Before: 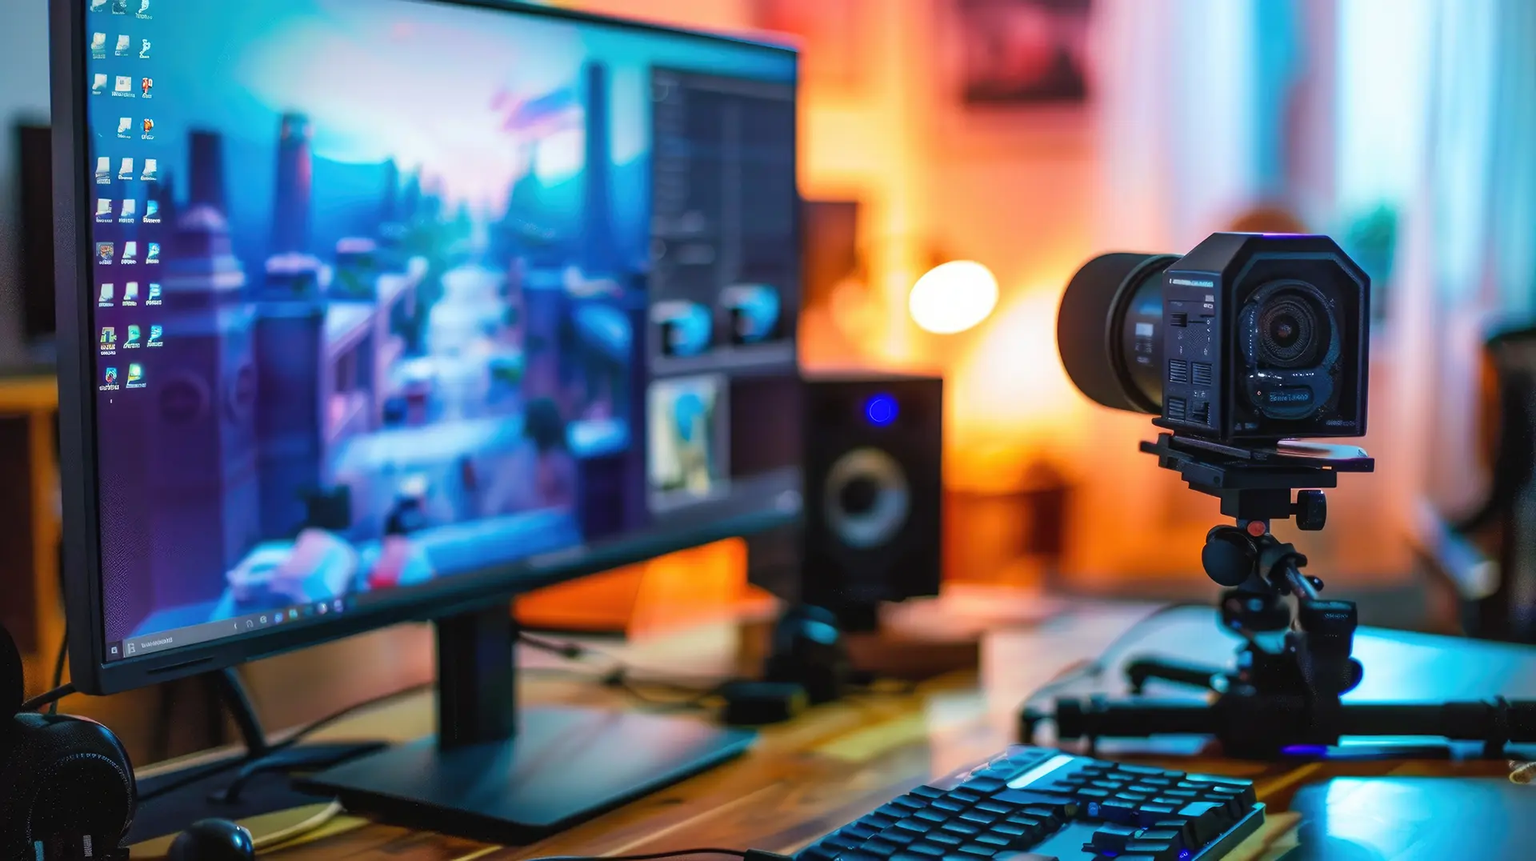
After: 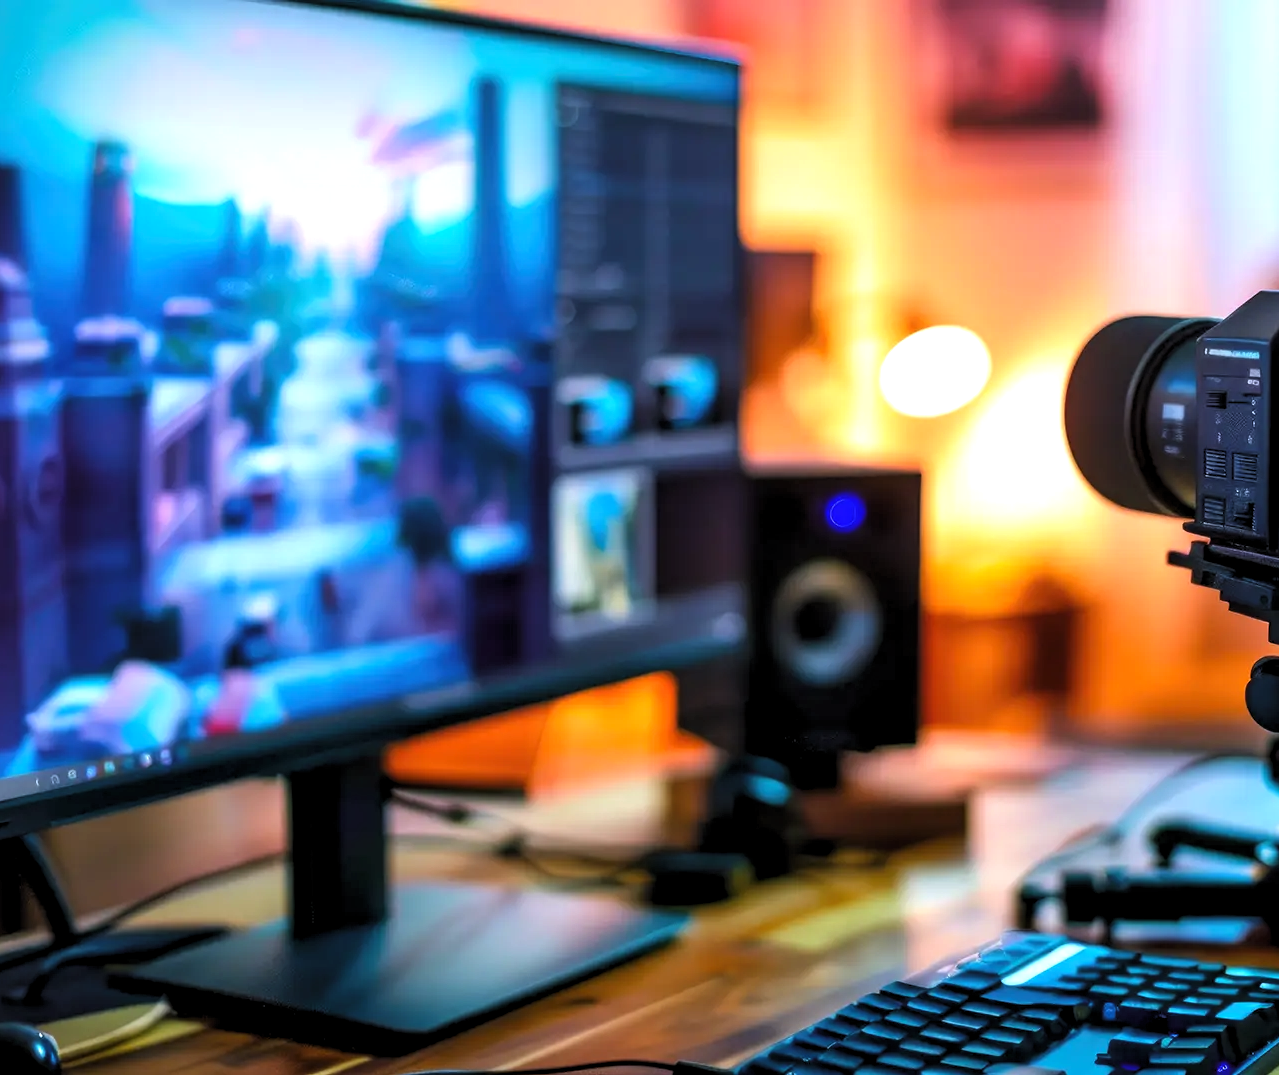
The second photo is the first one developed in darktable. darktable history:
white balance: red 0.974, blue 1.044
levels: levels [0.055, 0.477, 0.9]
crop and rotate: left 13.409%, right 19.924%
